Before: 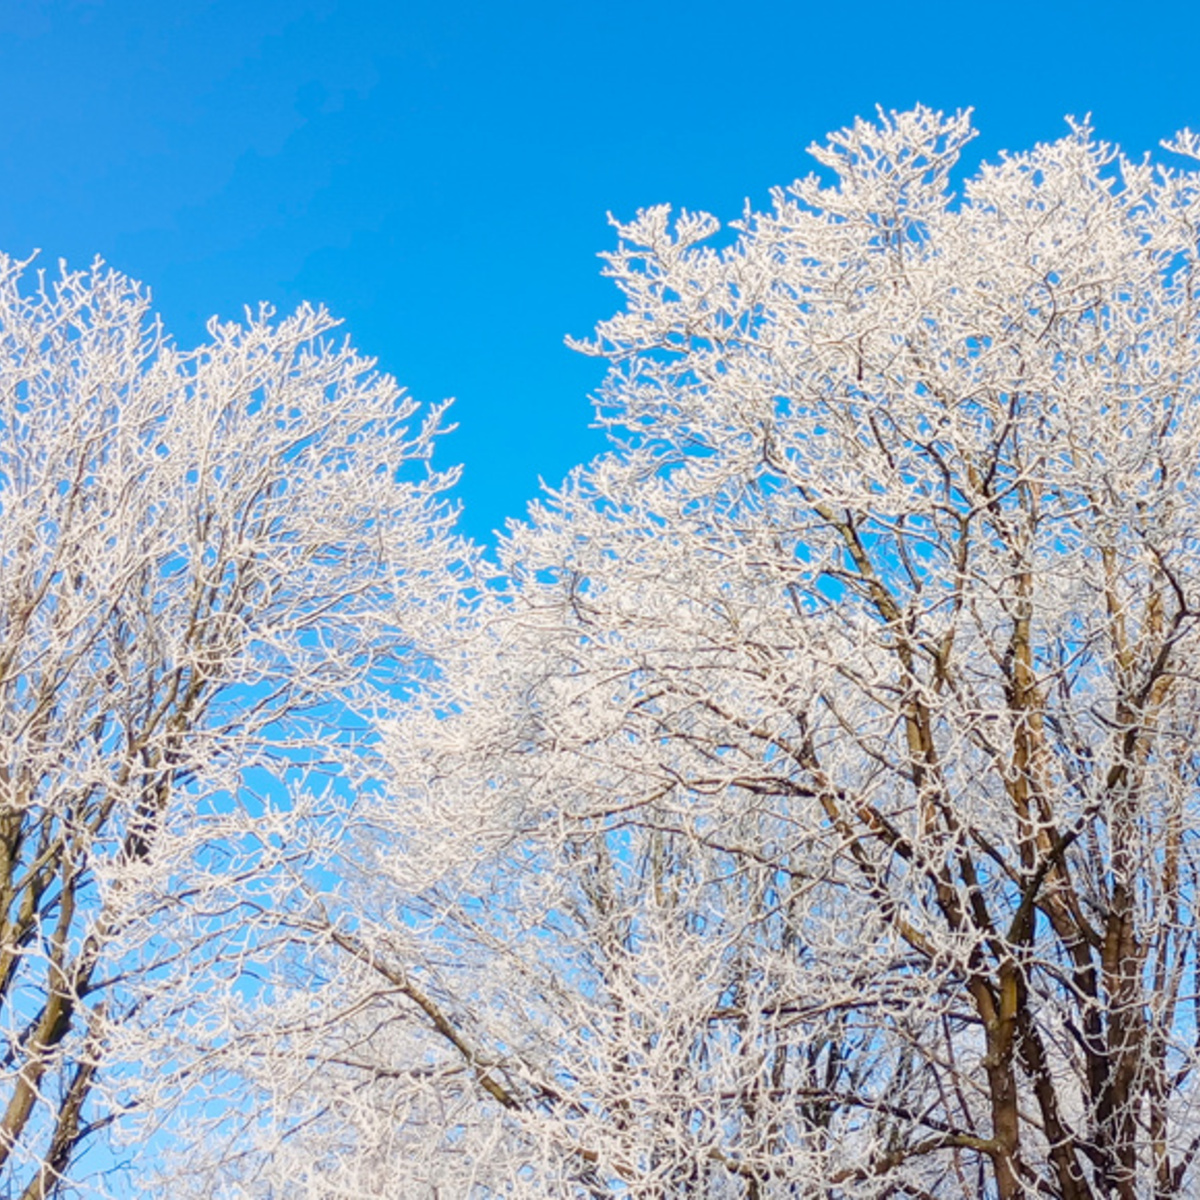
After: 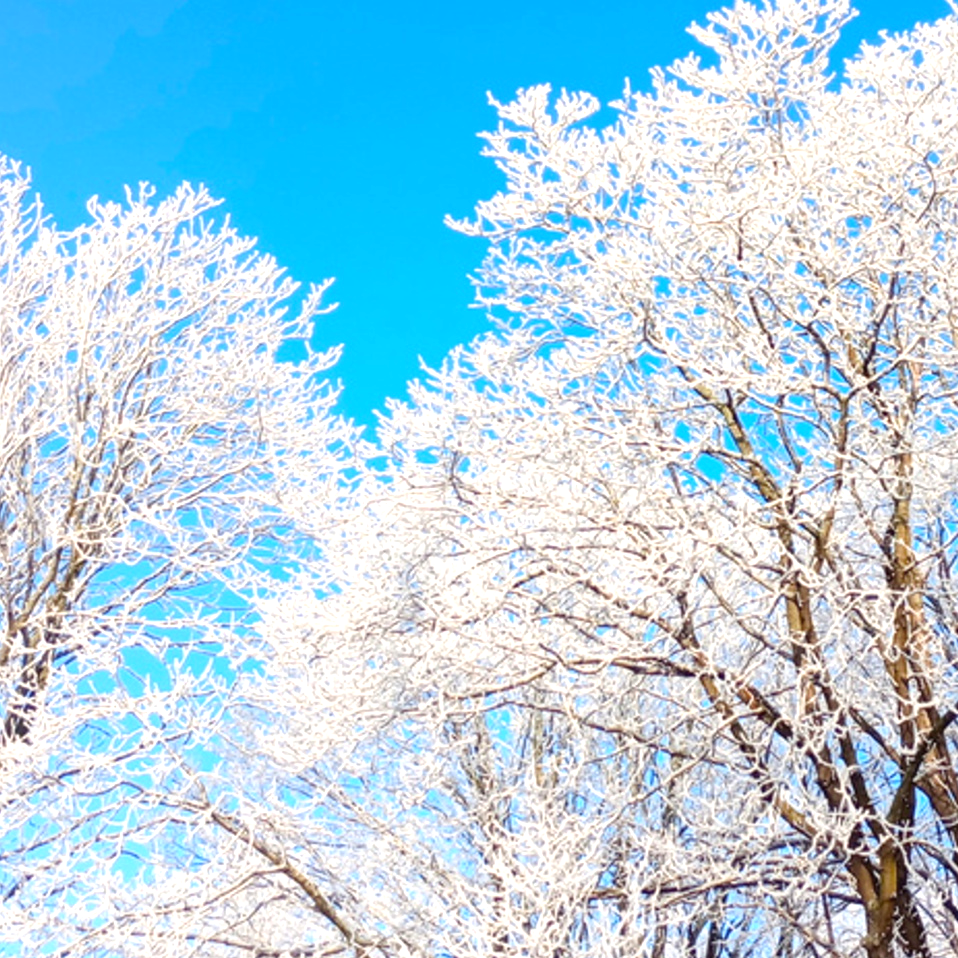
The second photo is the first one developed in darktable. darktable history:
exposure: exposure 0.564 EV, compensate highlight preservation false
crop and rotate: left 10.071%, top 10.071%, right 10.02%, bottom 10.02%
